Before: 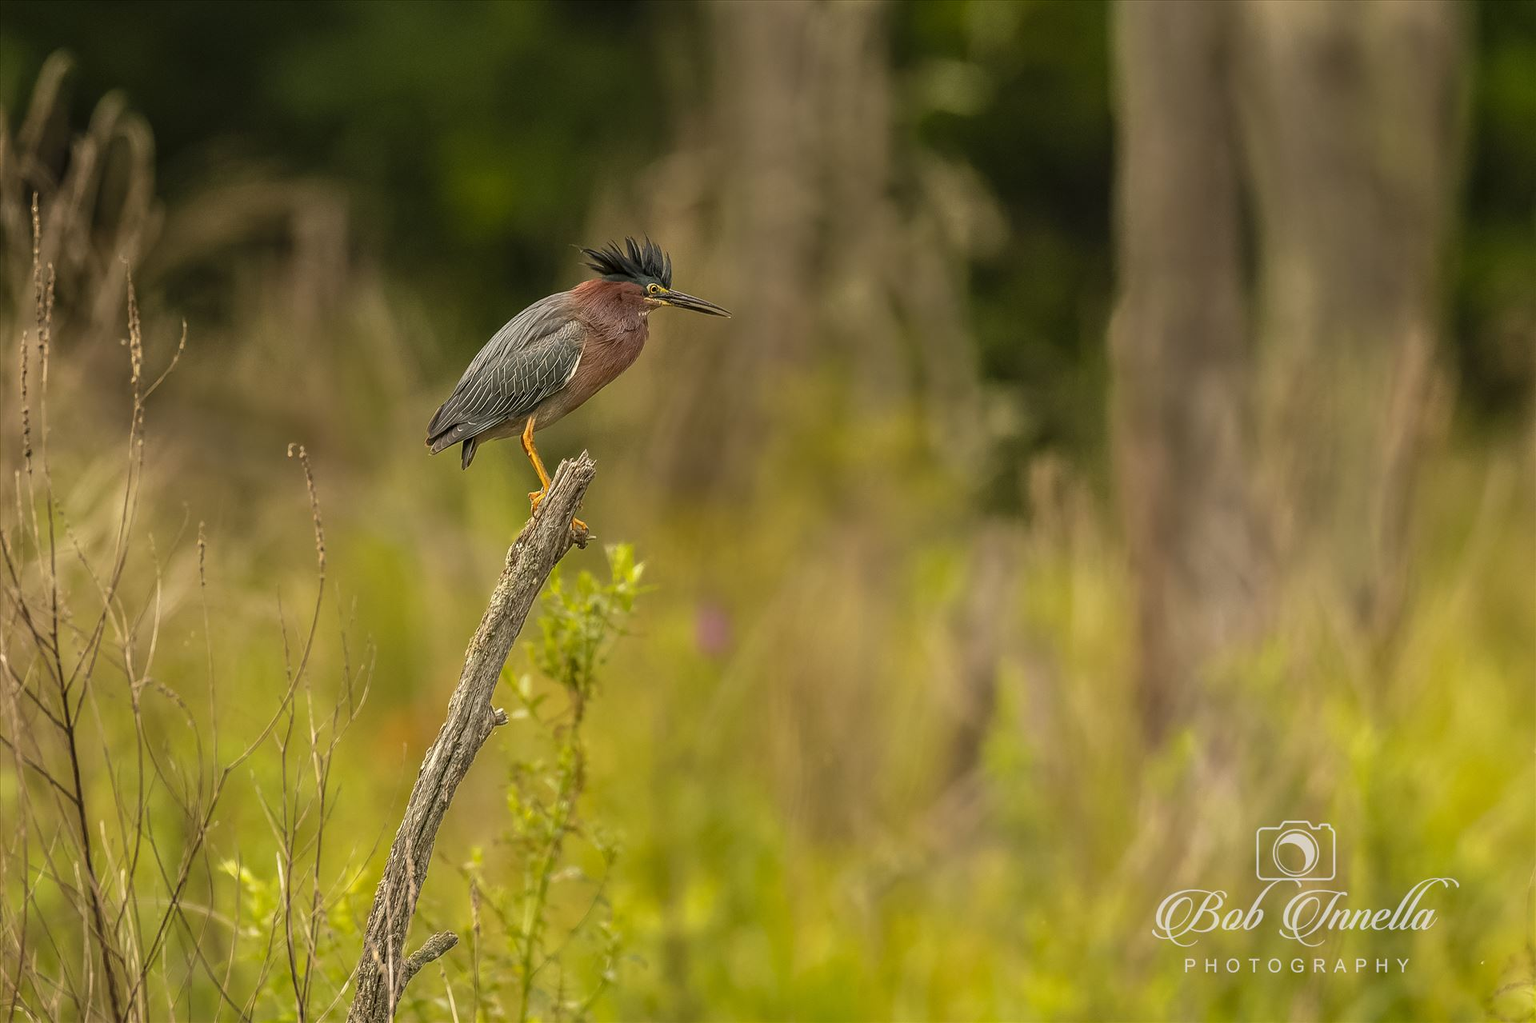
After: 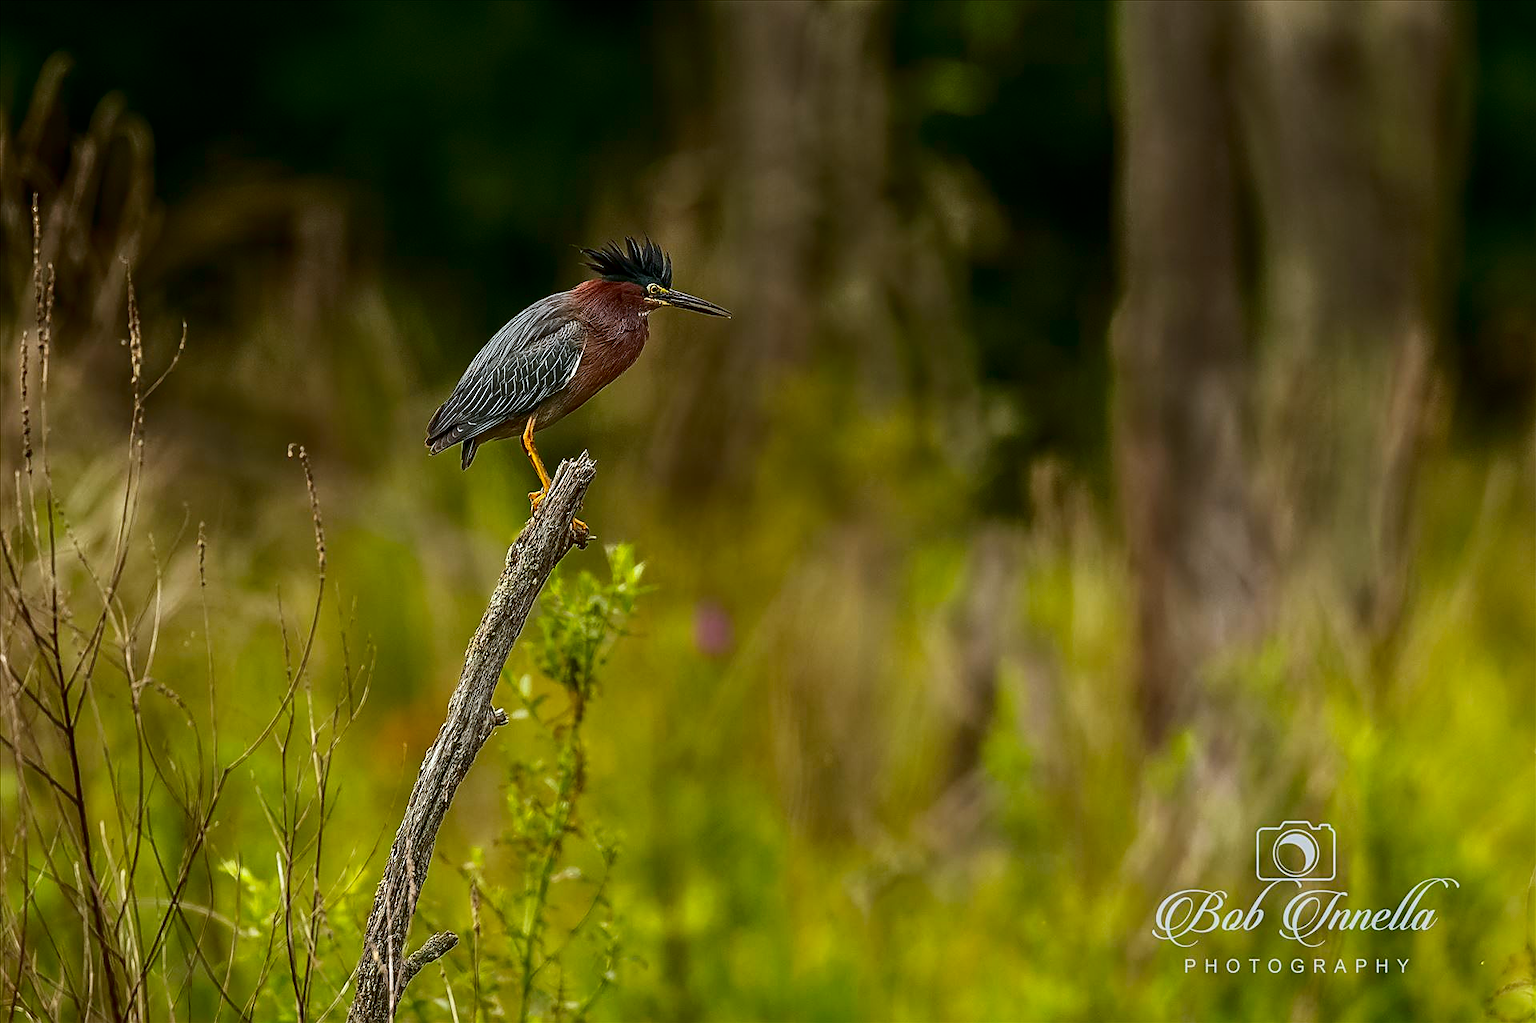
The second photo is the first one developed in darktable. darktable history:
sharpen: on, module defaults
contrast brightness saturation: contrast 0.19, brightness -0.24, saturation 0.11
white balance: red 0.931, blue 1.11
